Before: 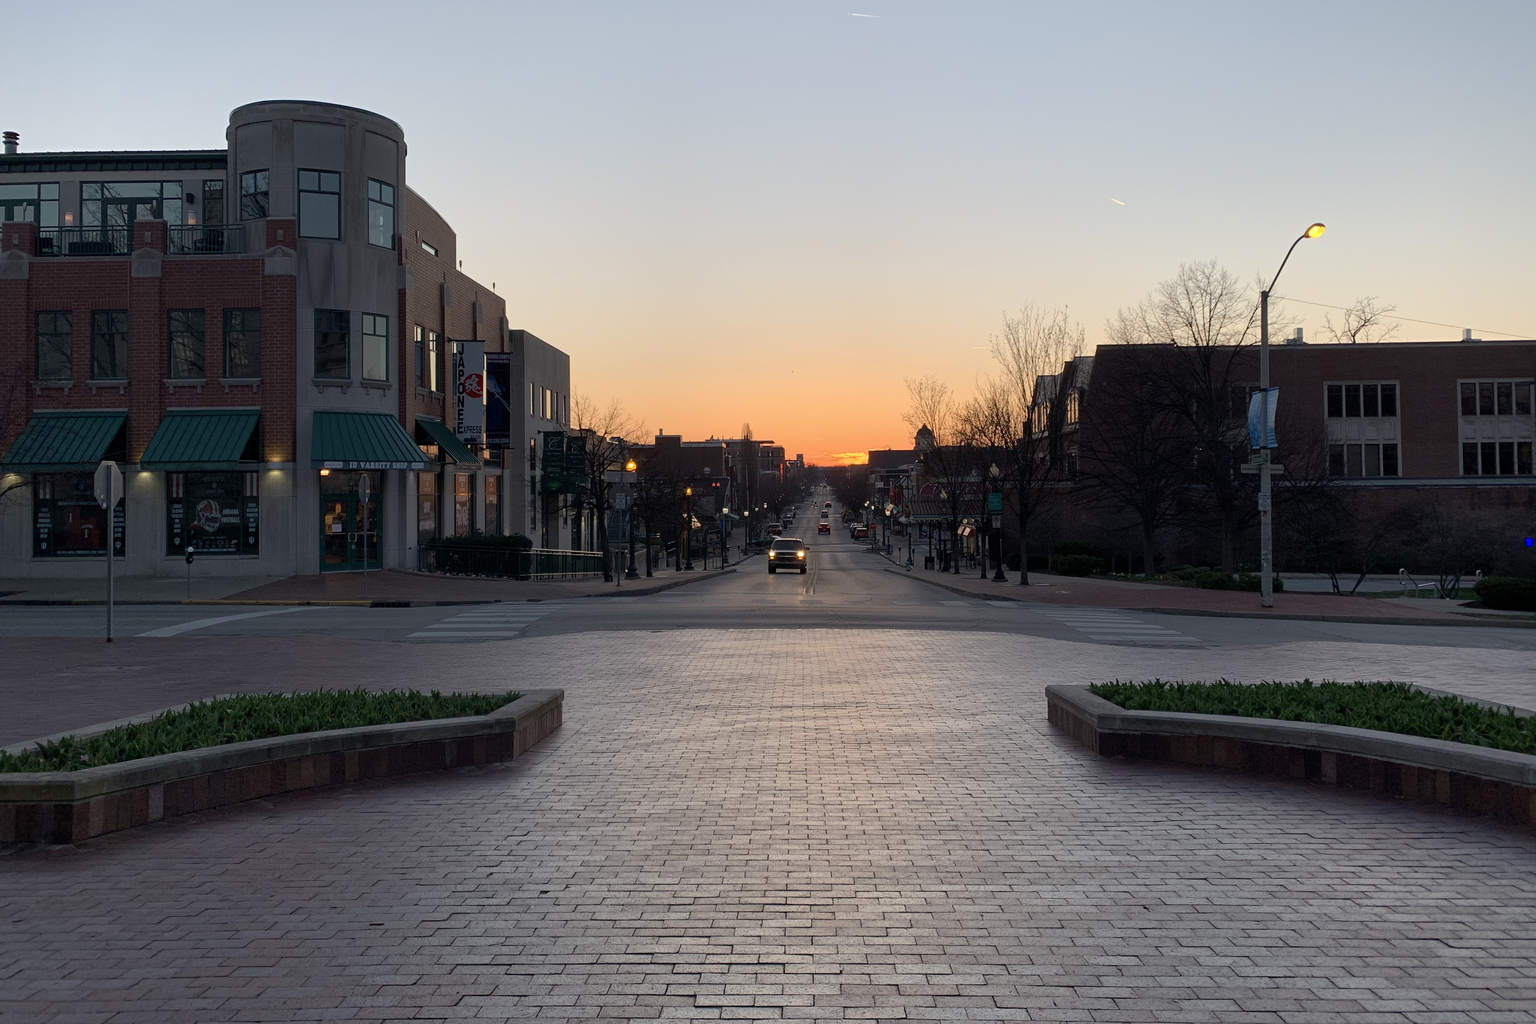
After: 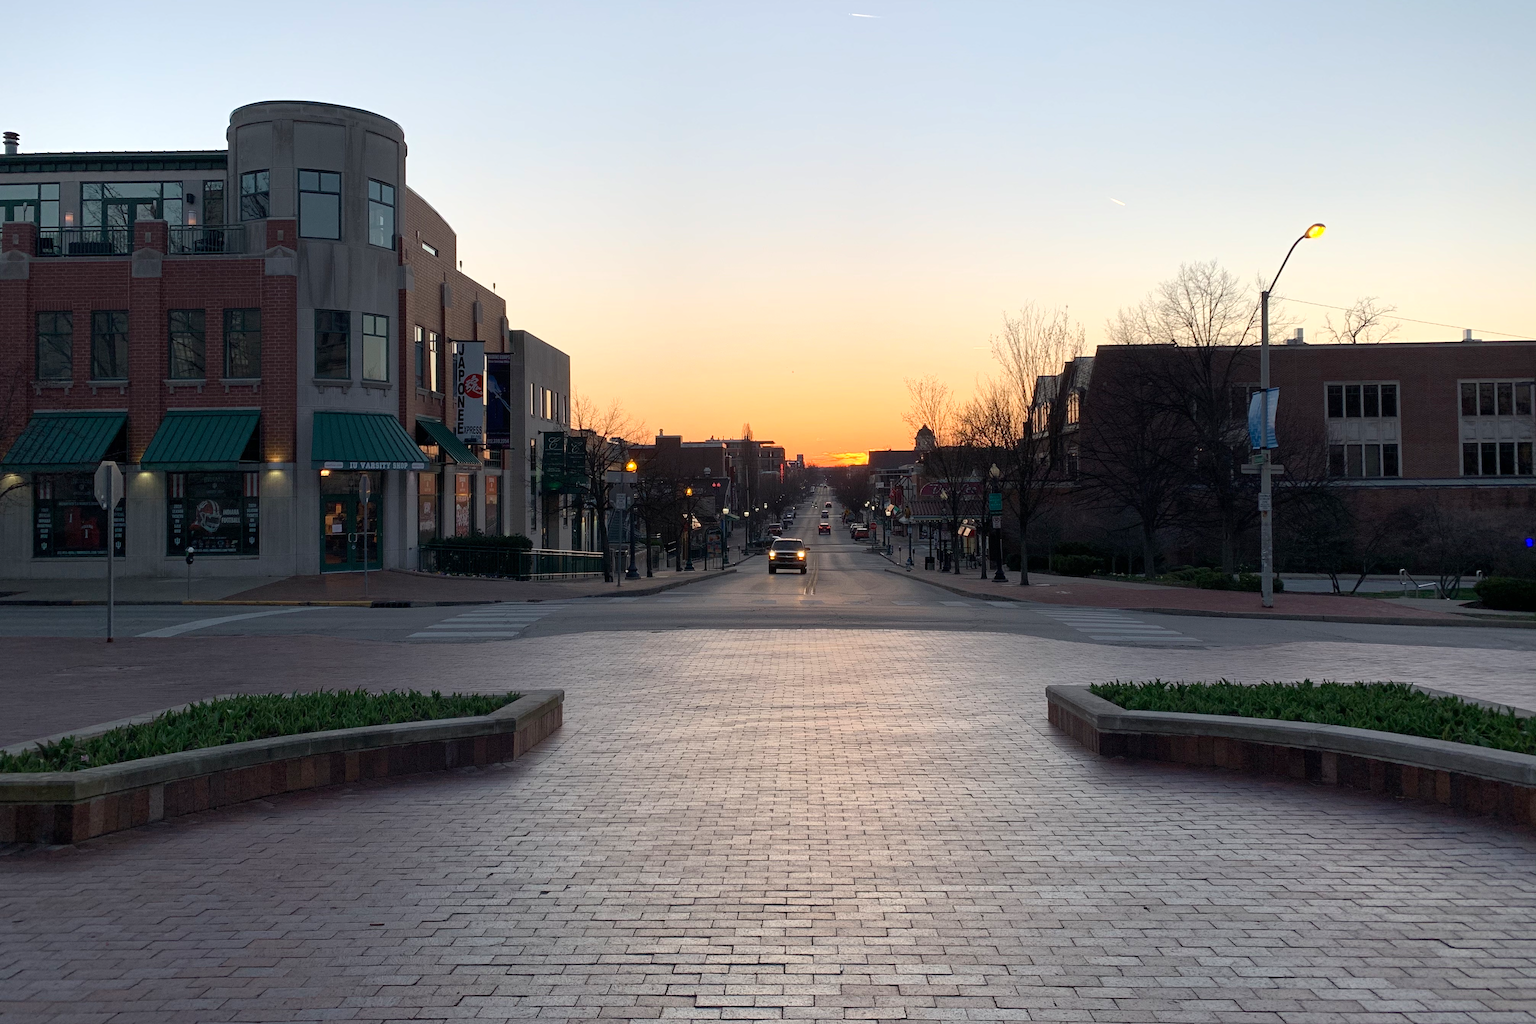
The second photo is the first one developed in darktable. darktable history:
tone equalizer: -8 EV -0.452 EV, -7 EV -0.422 EV, -6 EV -0.32 EV, -5 EV -0.218 EV, -3 EV 0.213 EV, -2 EV 0.304 EV, -1 EV 0.39 EV, +0 EV 0.427 EV, smoothing diameter 24.79%, edges refinement/feathering 7.17, preserve details guided filter
